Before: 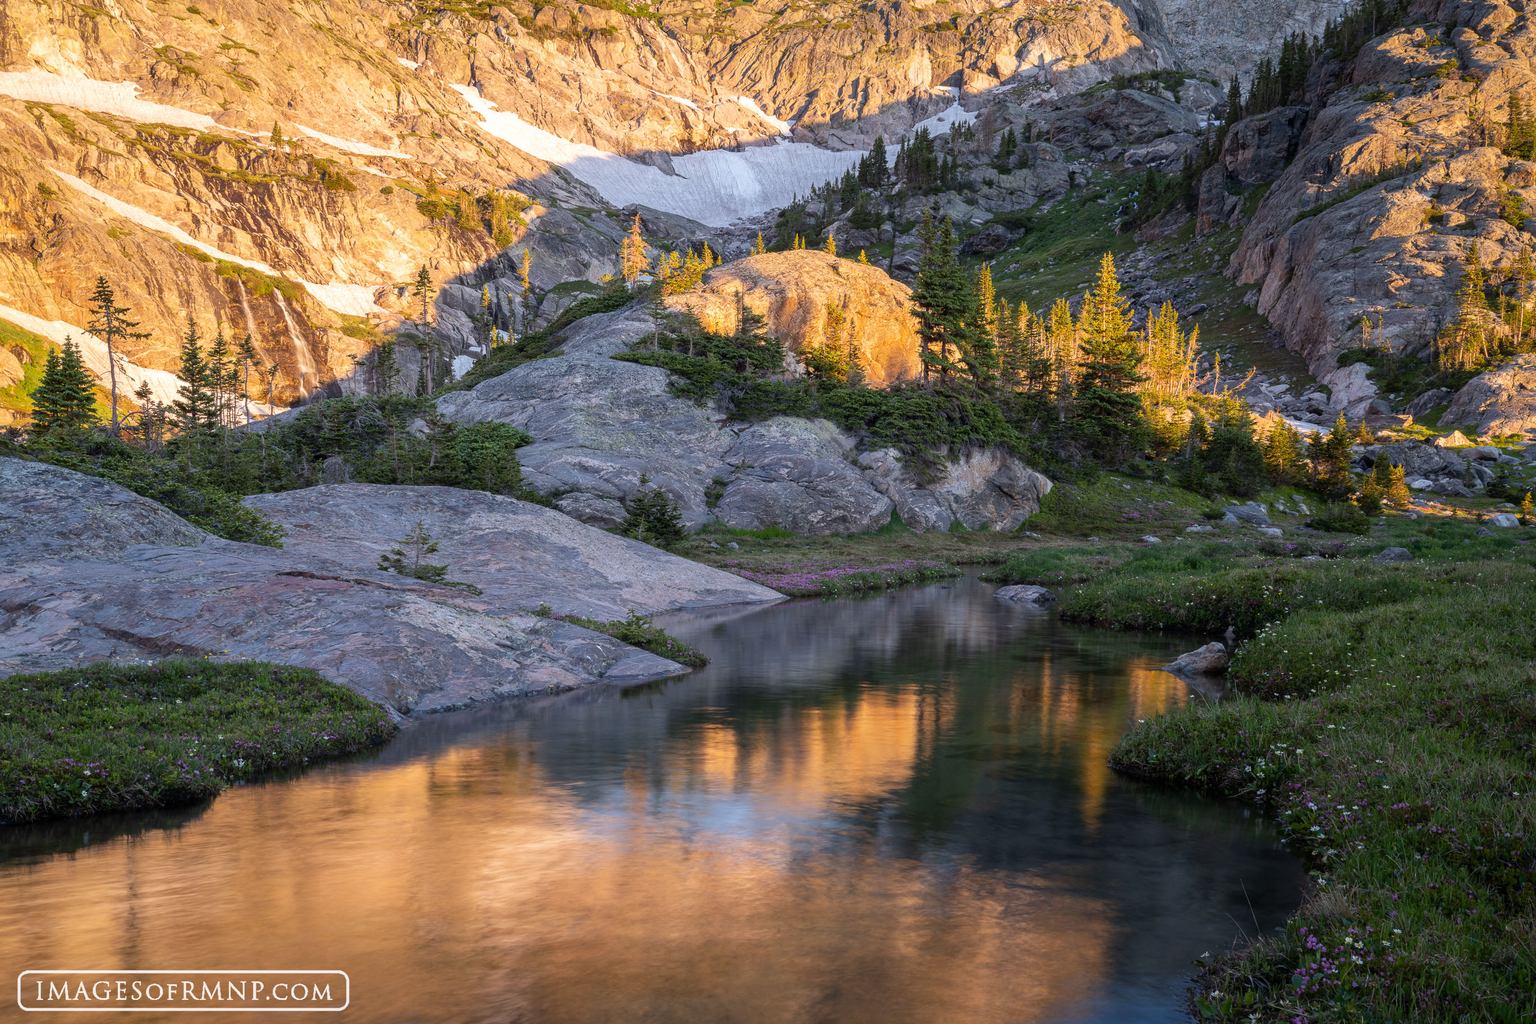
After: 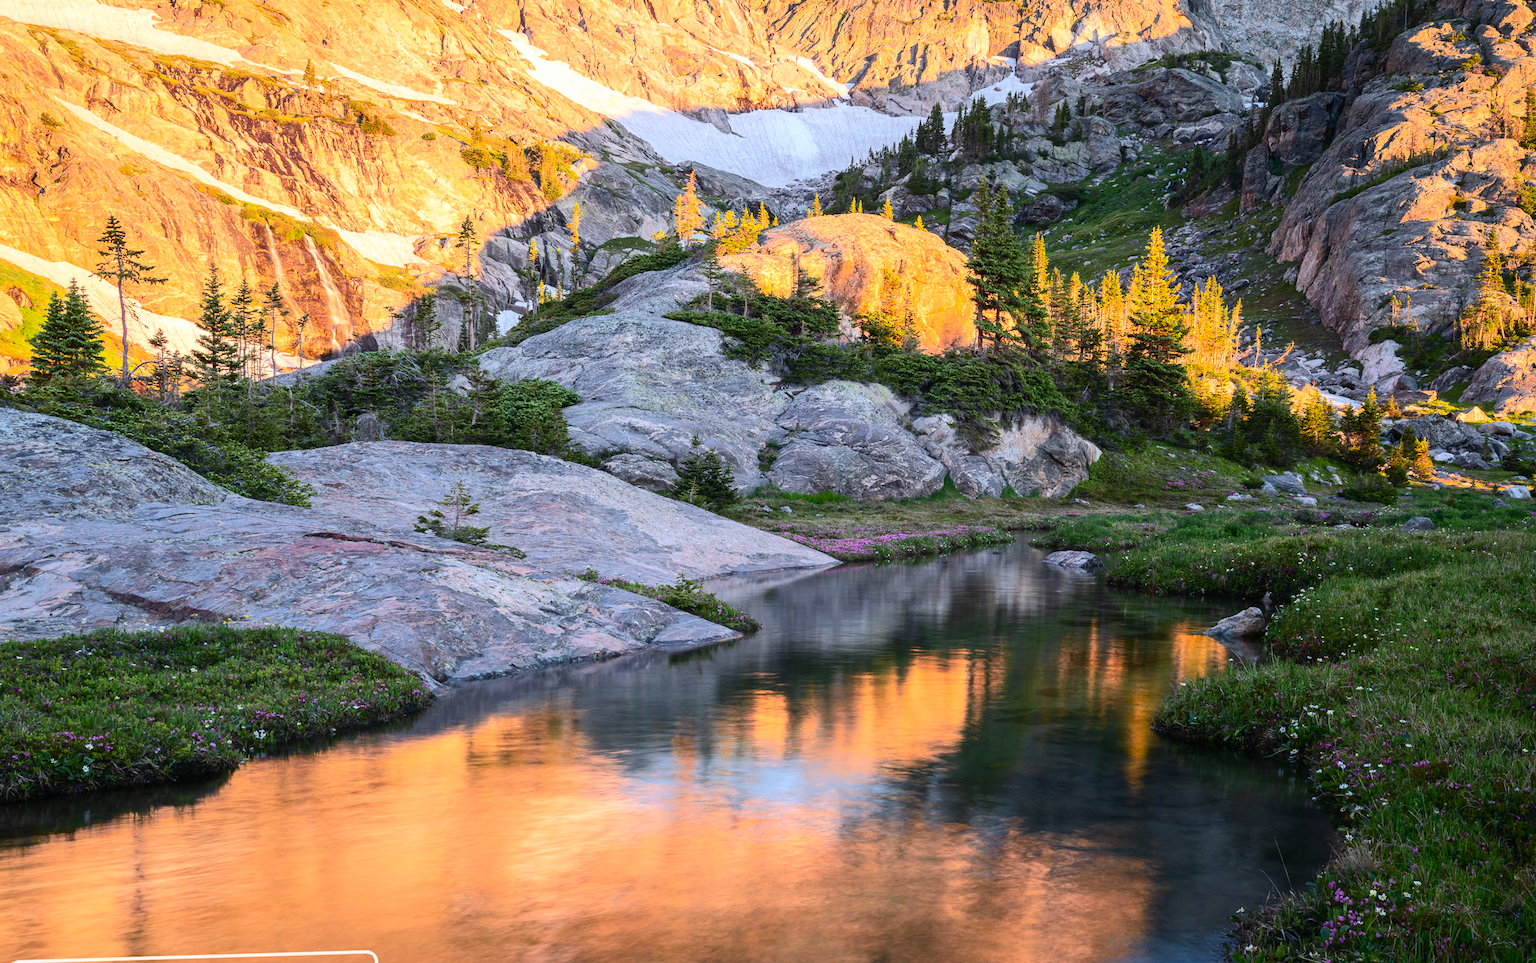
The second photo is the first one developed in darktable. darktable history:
rotate and perspective: rotation 0.679°, lens shift (horizontal) 0.136, crop left 0.009, crop right 0.991, crop top 0.078, crop bottom 0.95
contrast brightness saturation: contrast 0.2, brightness 0.16, saturation 0.22
tone curve: curves: ch0 [(0, 0.01) (0.037, 0.032) (0.131, 0.108) (0.275, 0.256) (0.483, 0.512) (0.61, 0.665) (0.696, 0.742) (0.792, 0.819) (0.911, 0.925) (0.997, 0.995)]; ch1 [(0, 0) (0.308, 0.29) (0.425, 0.411) (0.492, 0.488) (0.505, 0.503) (0.527, 0.531) (0.568, 0.594) (0.683, 0.702) (0.746, 0.77) (1, 1)]; ch2 [(0, 0) (0.246, 0.233) (0.36, 0.352) (0.415, 0.415) (0.485, 0.487) (0.502, 0.504) (0.525, 0.523) (0.539, 0.553) (0.587, 0.594) (0.636, 0.652) (0.711, 0.729) (0.845, 0.855) (0.998, 0.977)], color space Lab, independent channels, preserve colors none
